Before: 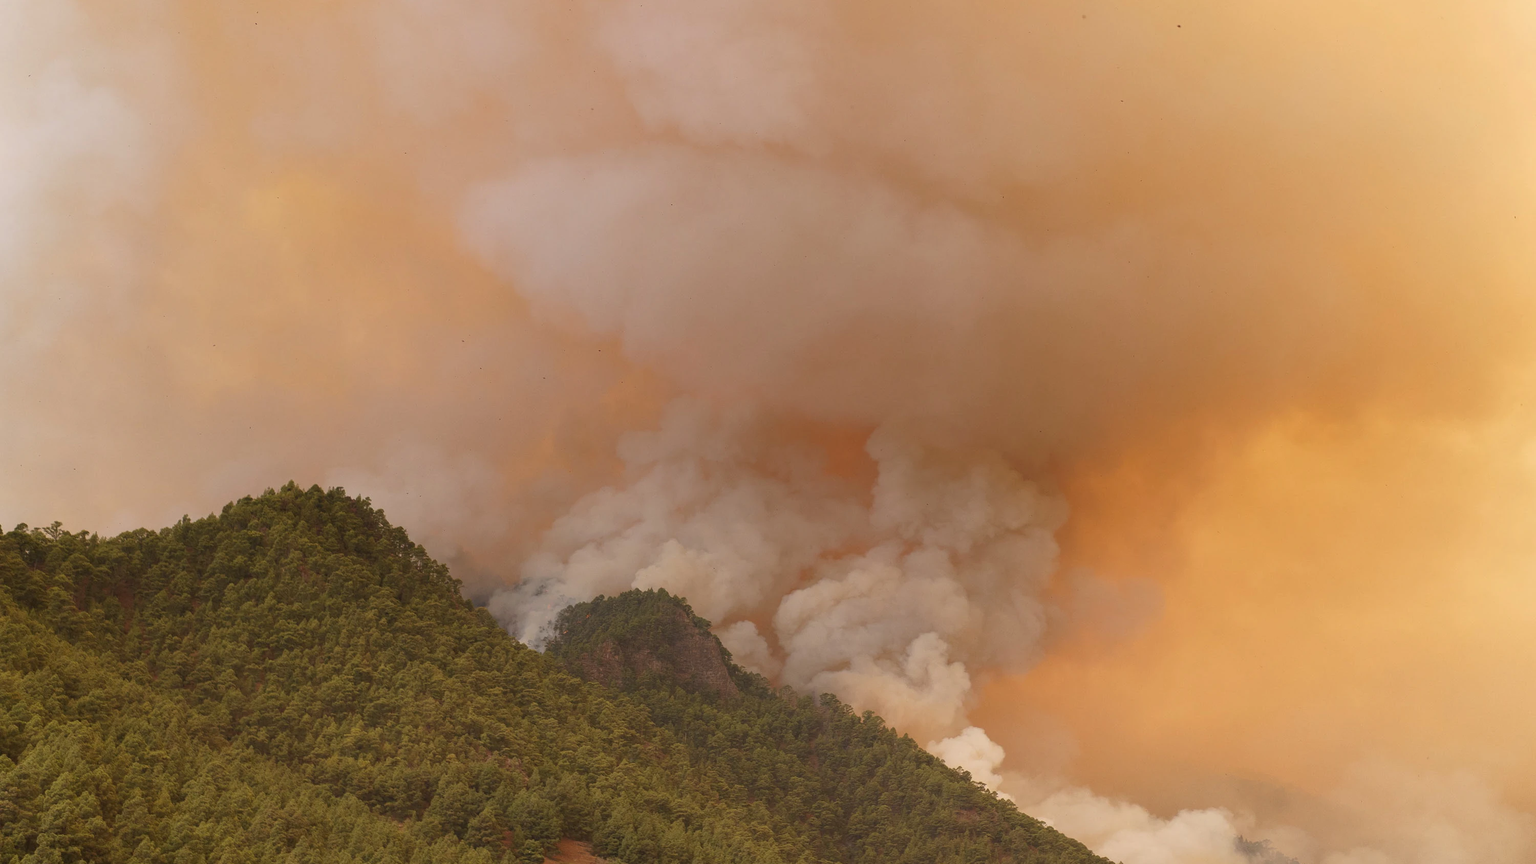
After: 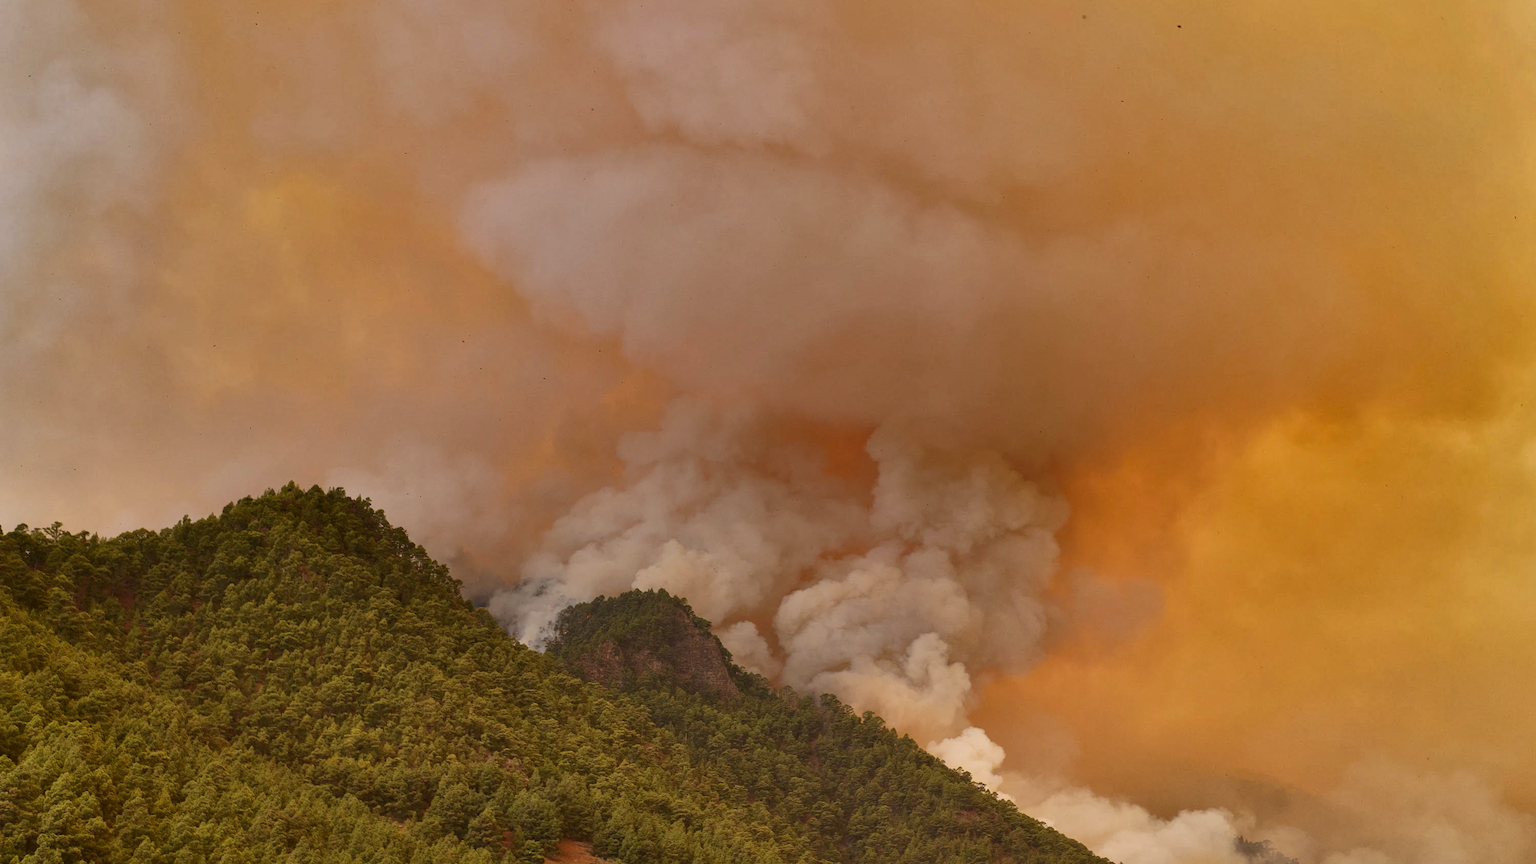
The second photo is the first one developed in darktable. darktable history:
shadows and highlights: white point adjustment -3.48, highlights -63.28, soften with gaussian
contrast brightness saturation: contrast 0.127, brightness -0.051, saturation 0.164
local contrast: mode bilateral grid, contrast 20, coarseness 51, detail 119%, midtone range 0.2
